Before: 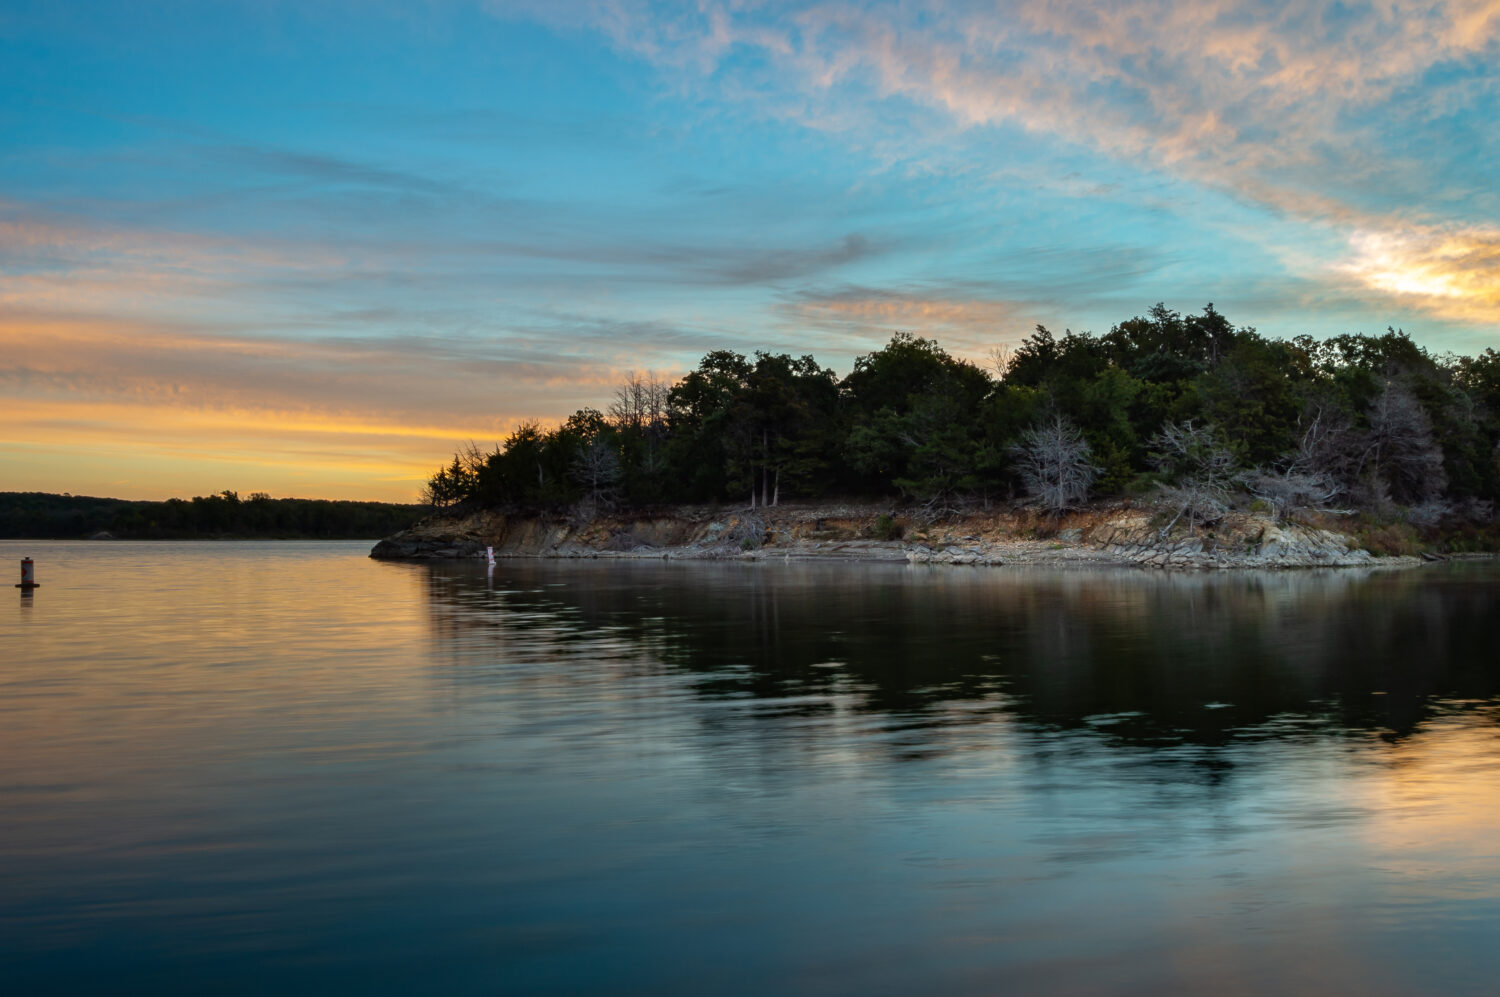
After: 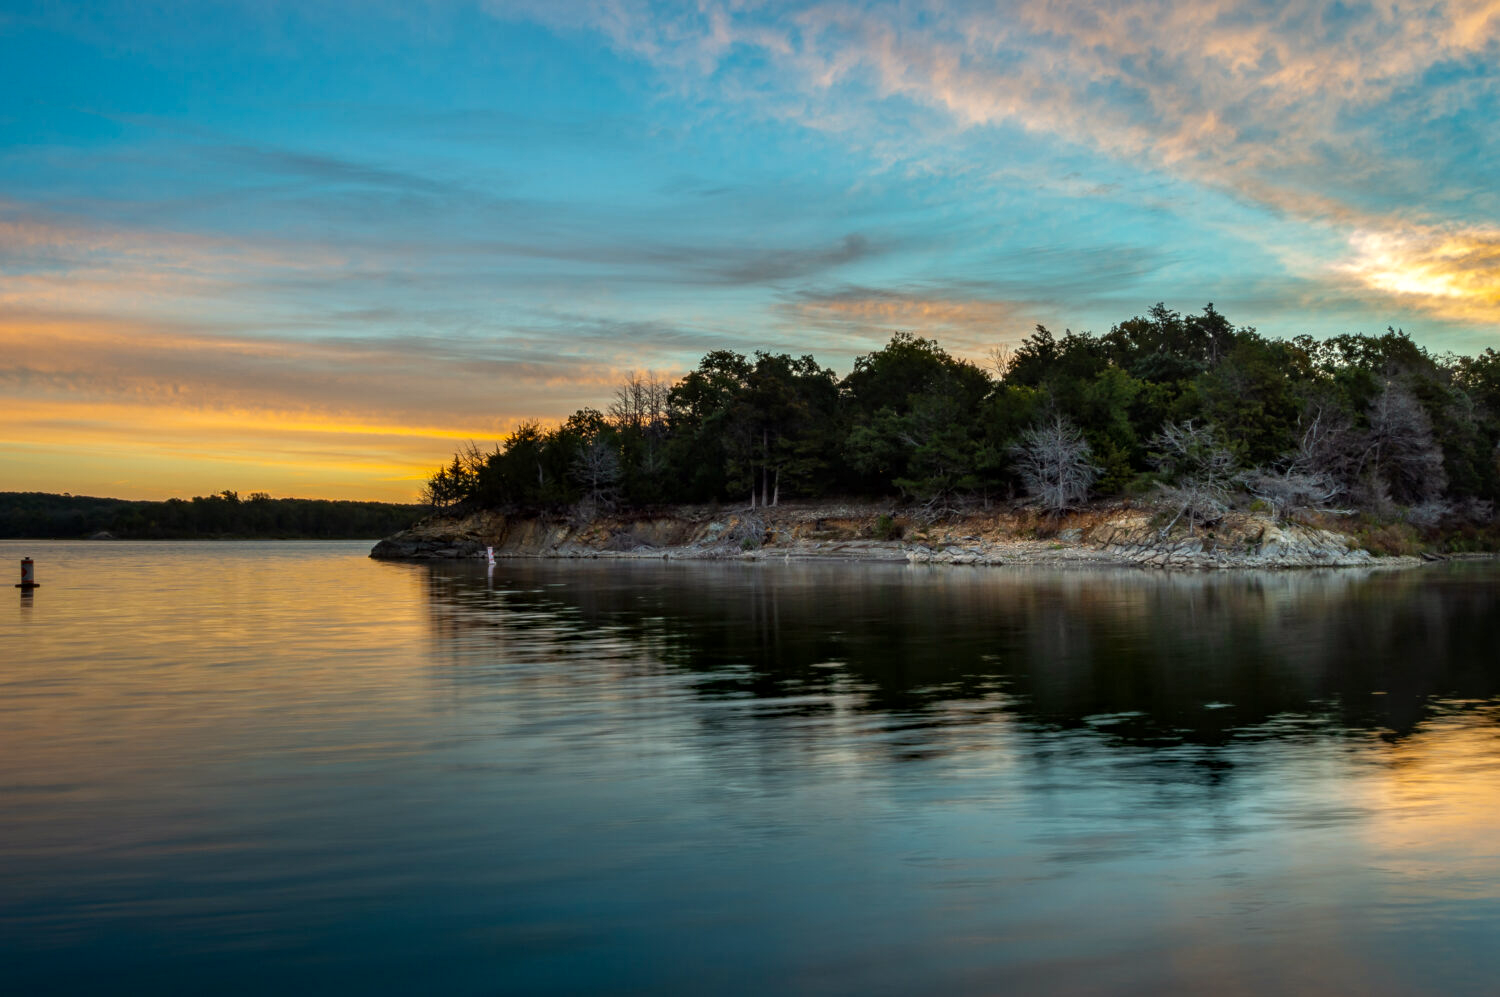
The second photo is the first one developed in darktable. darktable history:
local contrast: on, module defaults
color calibration: output colorfulness [0, 0.315, 0, 0], x 0.341, y 0.355, temperature 5166 K
